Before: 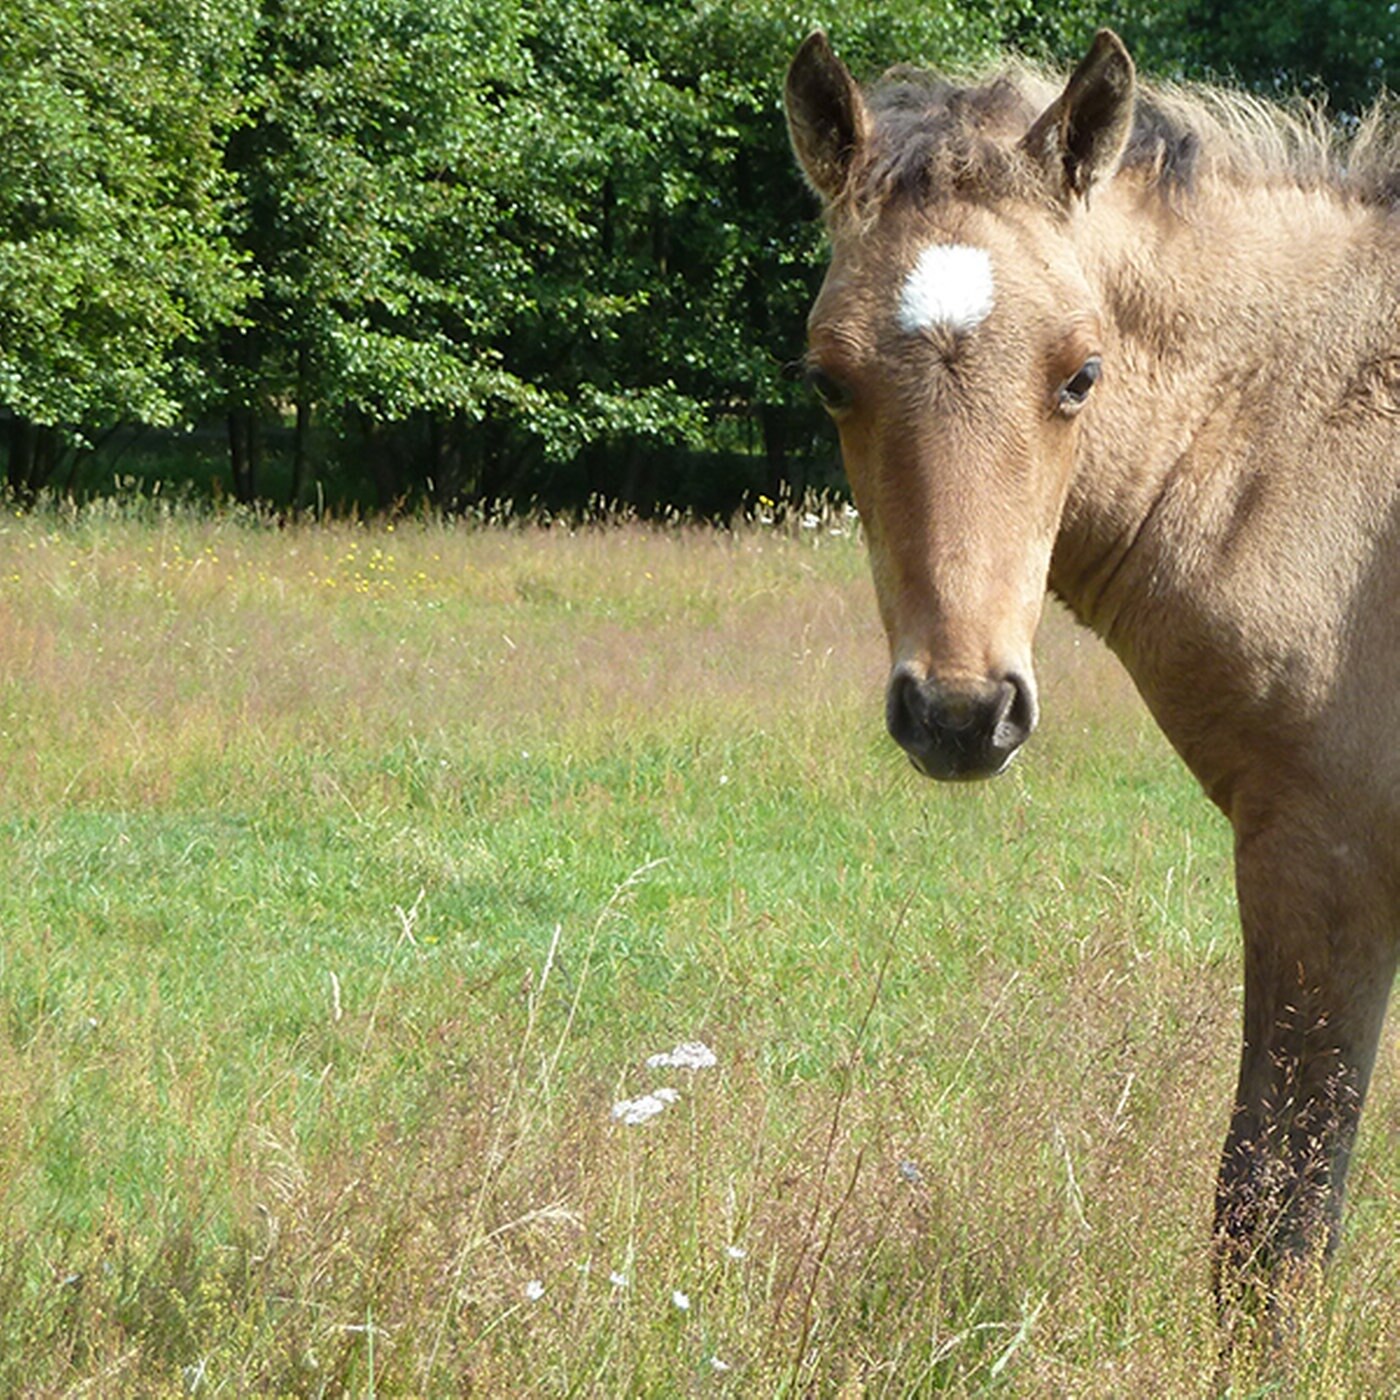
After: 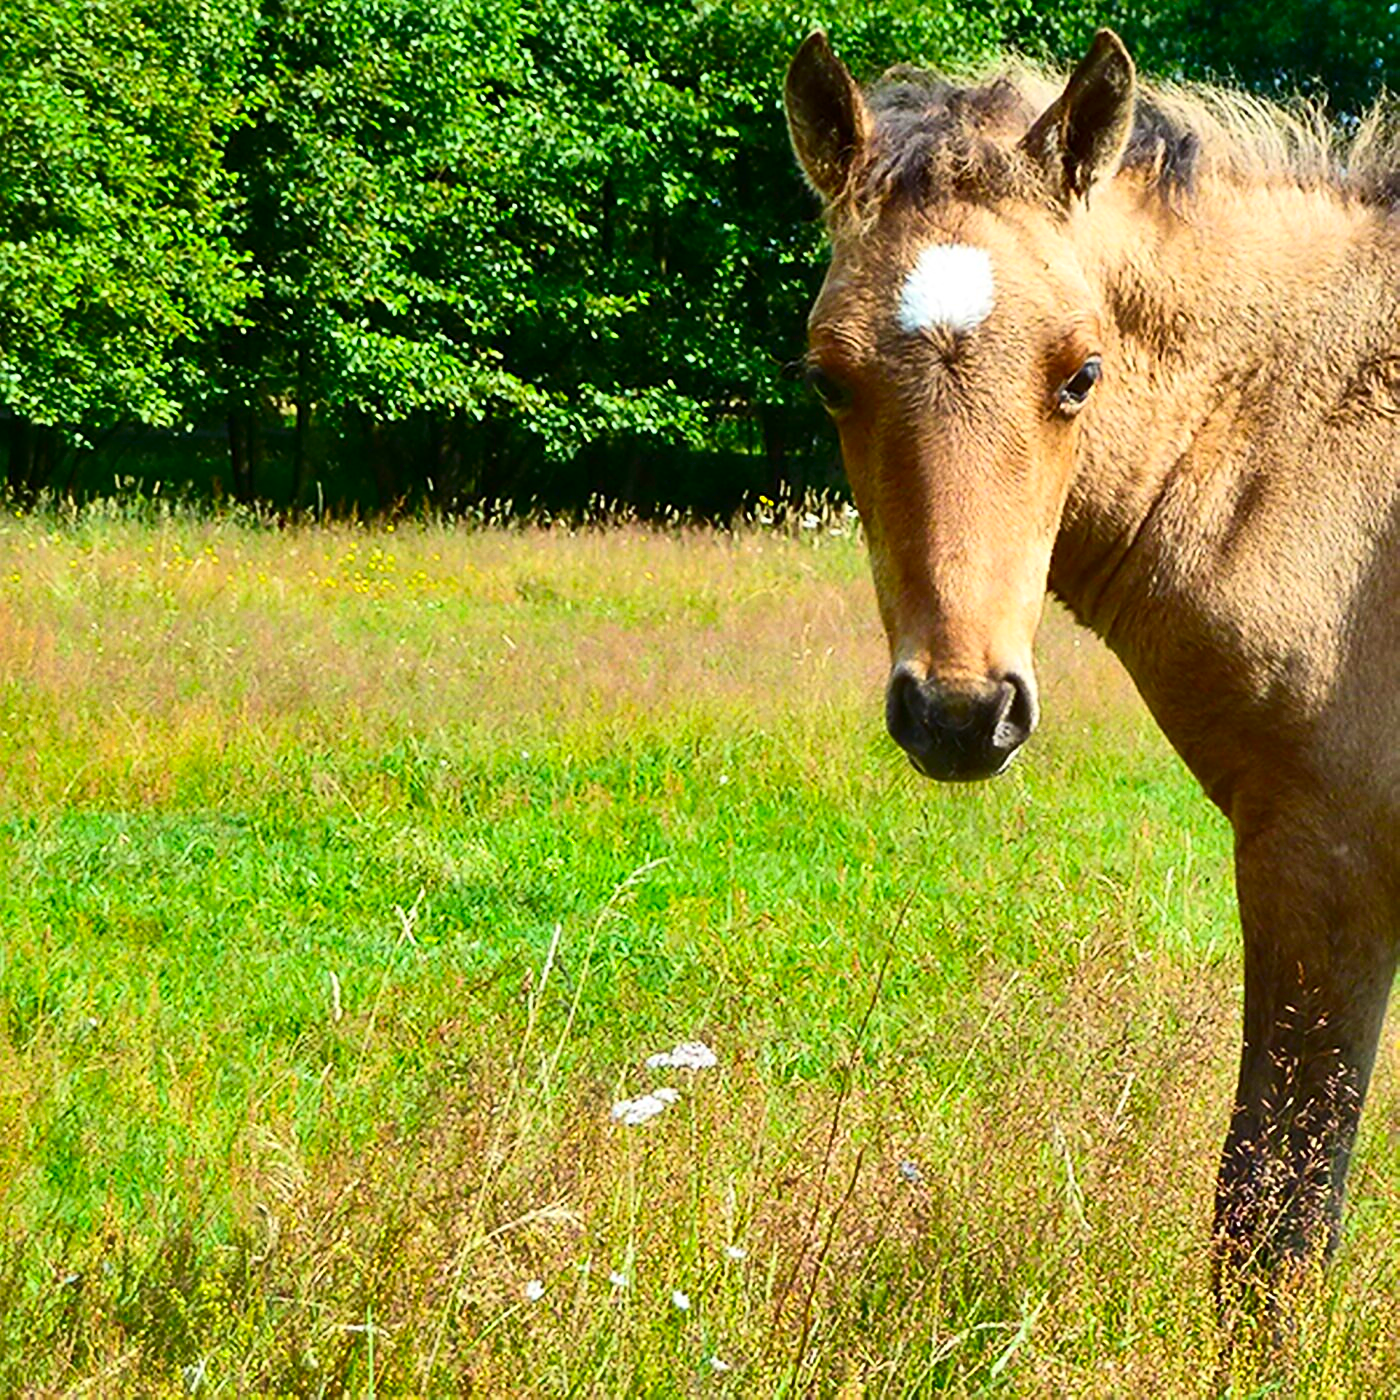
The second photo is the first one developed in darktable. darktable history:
contrast brightness saturation: contrast 0.26, brightness 0.02, saturation 0.87
shadows and highlights: low approximation 0.01, soften with gaussian
sharpen: on, module defaults
